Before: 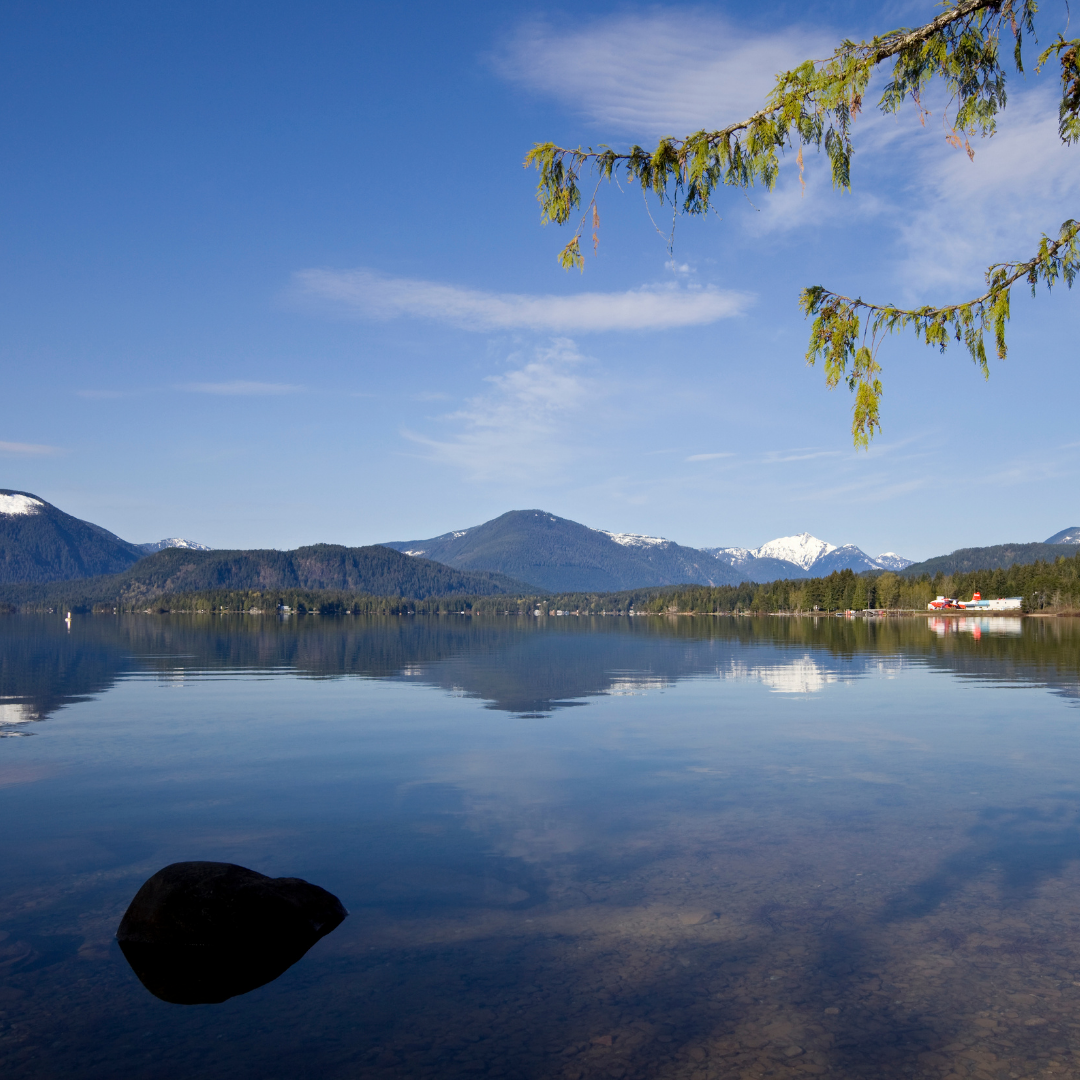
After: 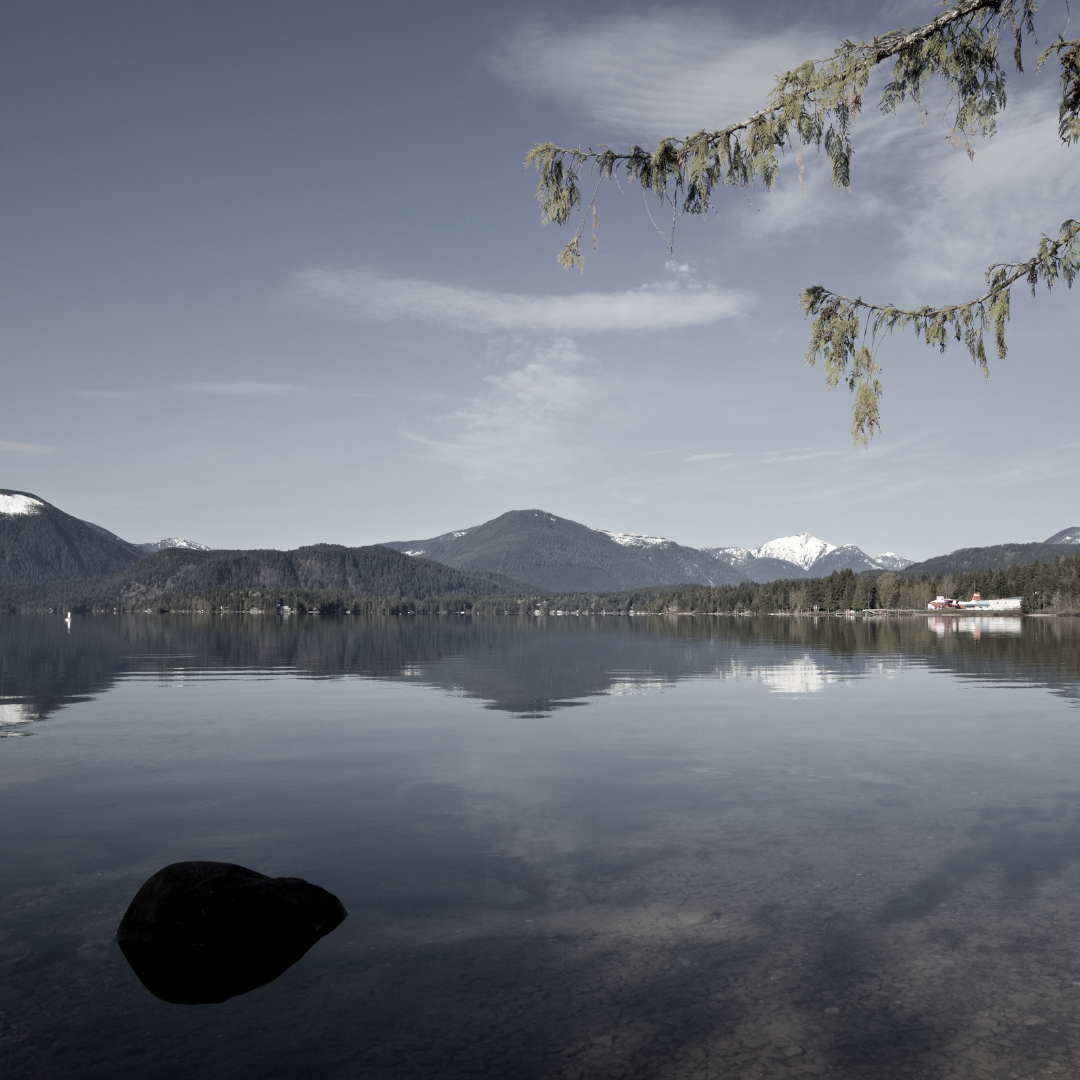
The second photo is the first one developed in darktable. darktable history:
color correction: saturation 0.3
